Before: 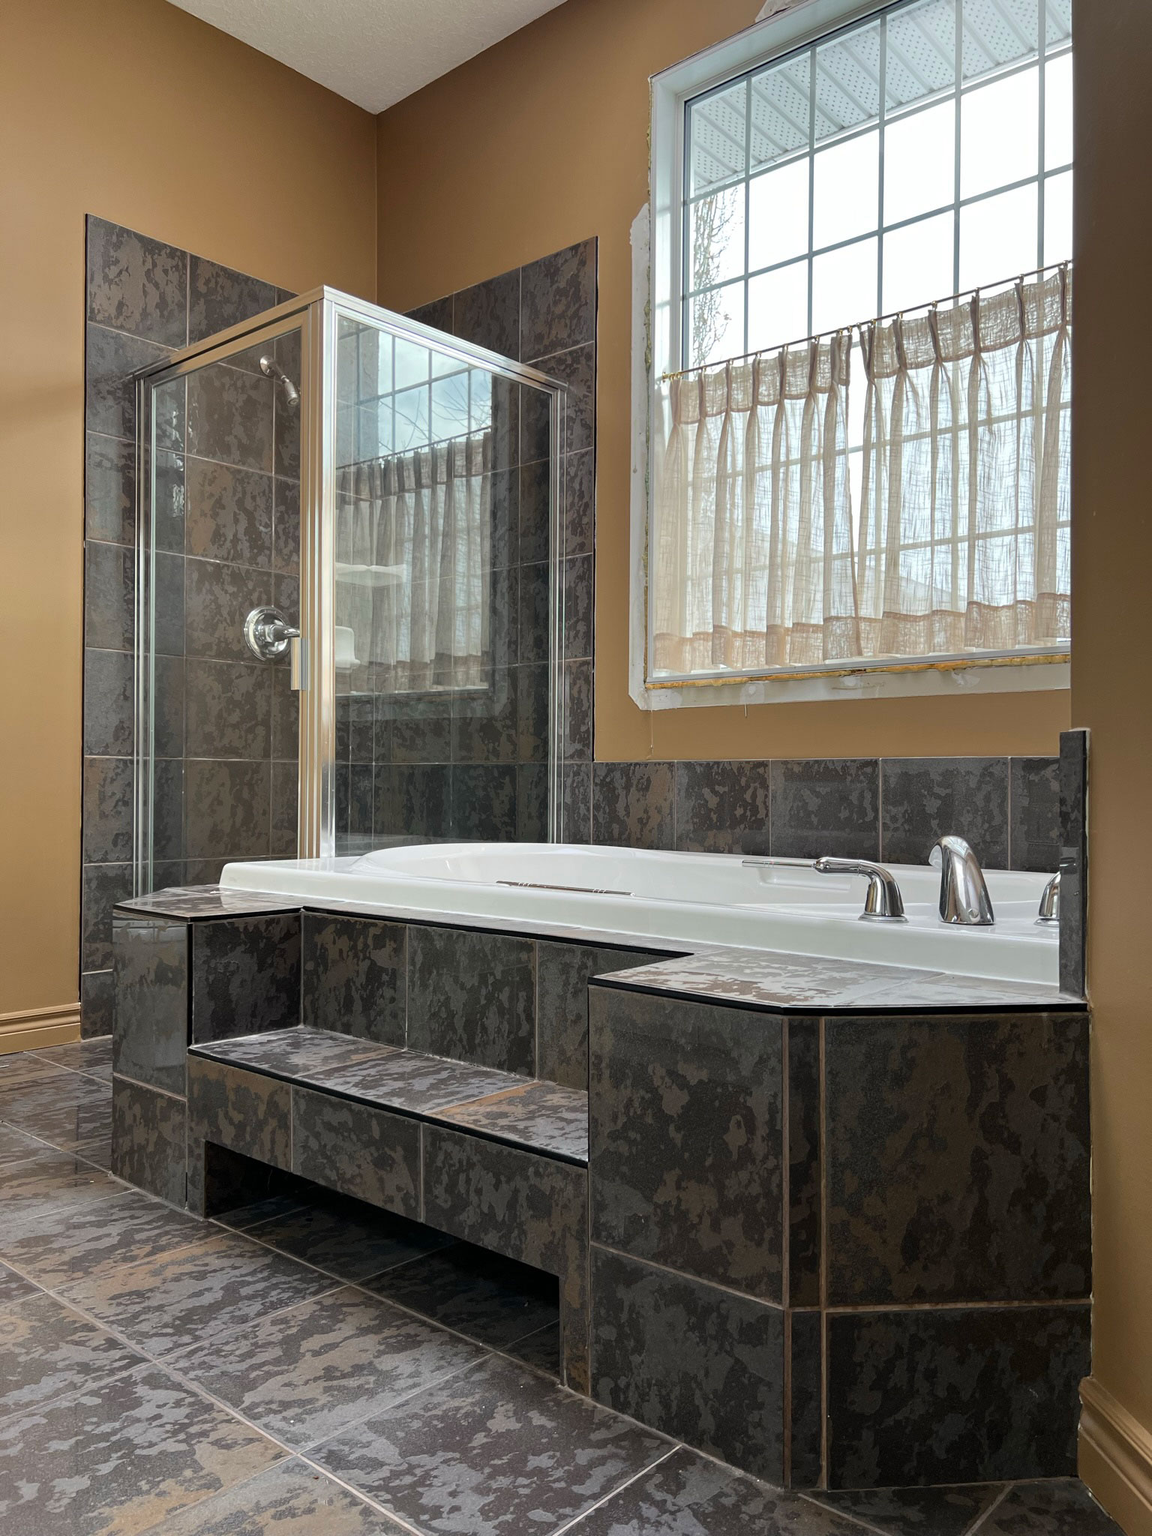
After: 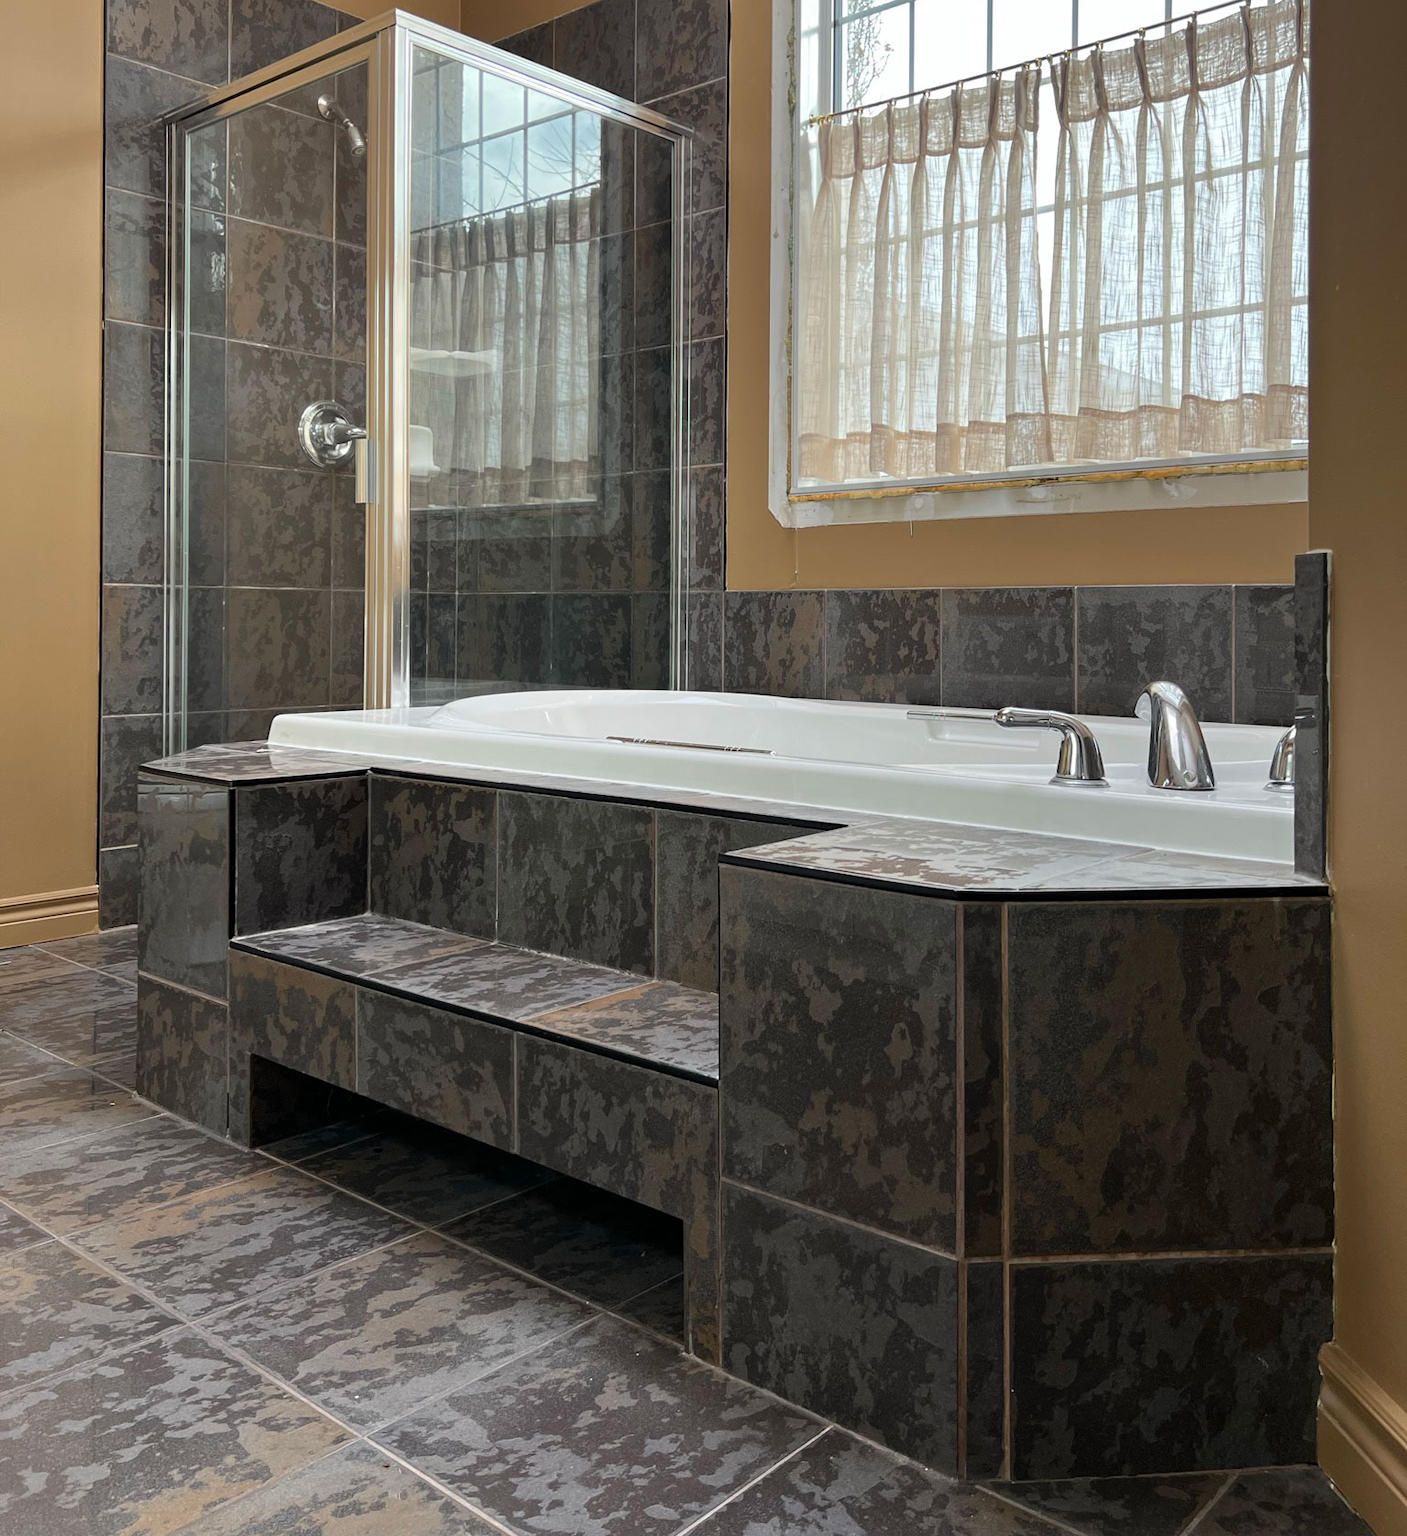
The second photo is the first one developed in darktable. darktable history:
crop and rotate: top 18.16%
